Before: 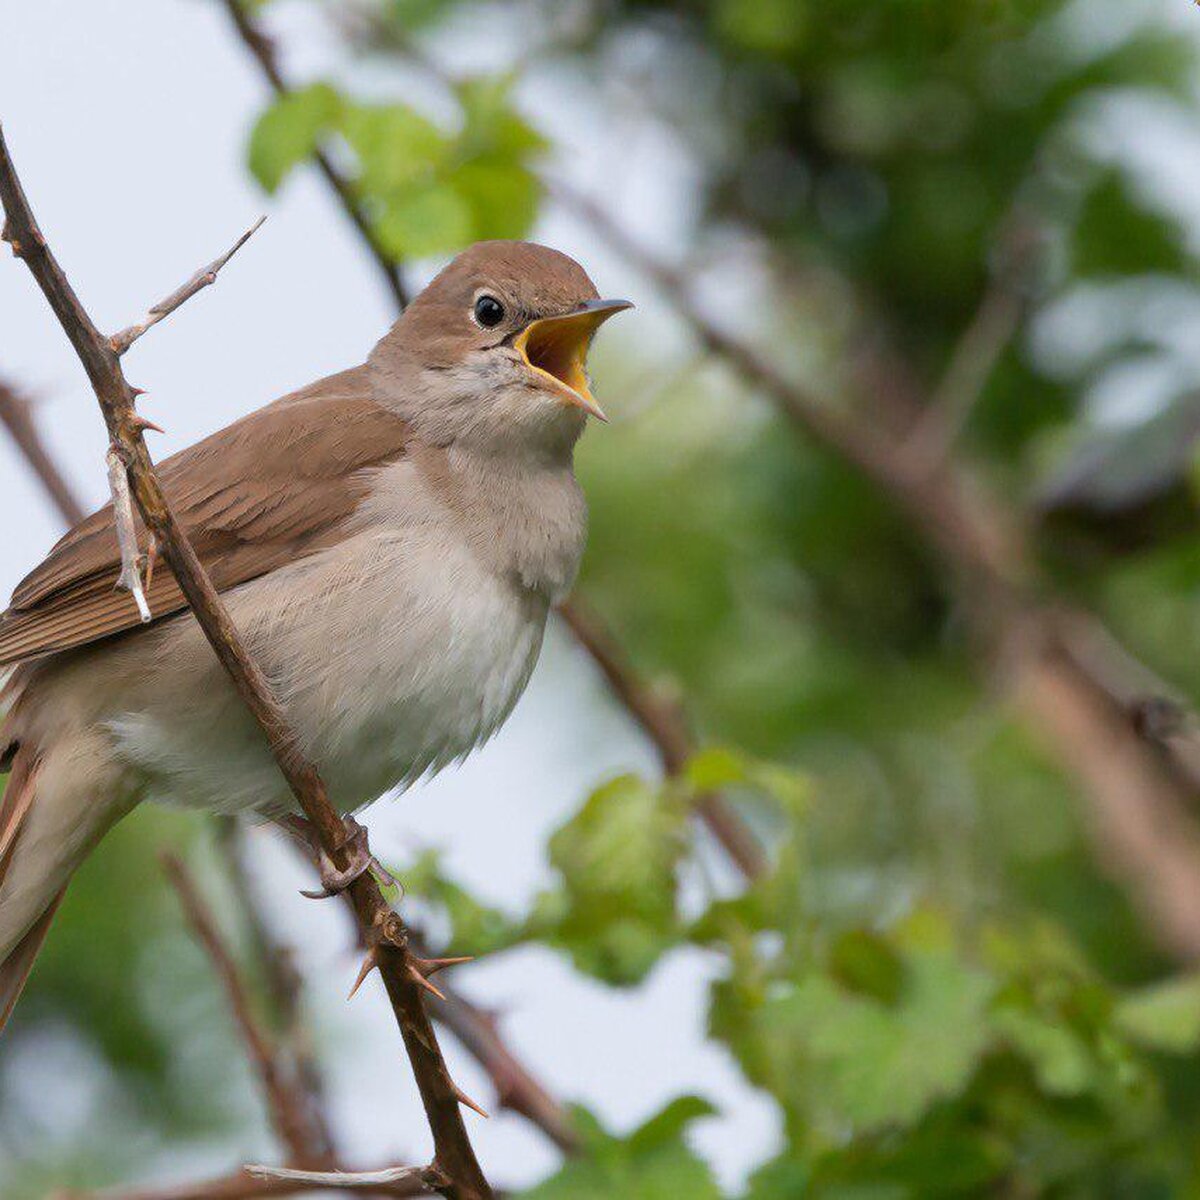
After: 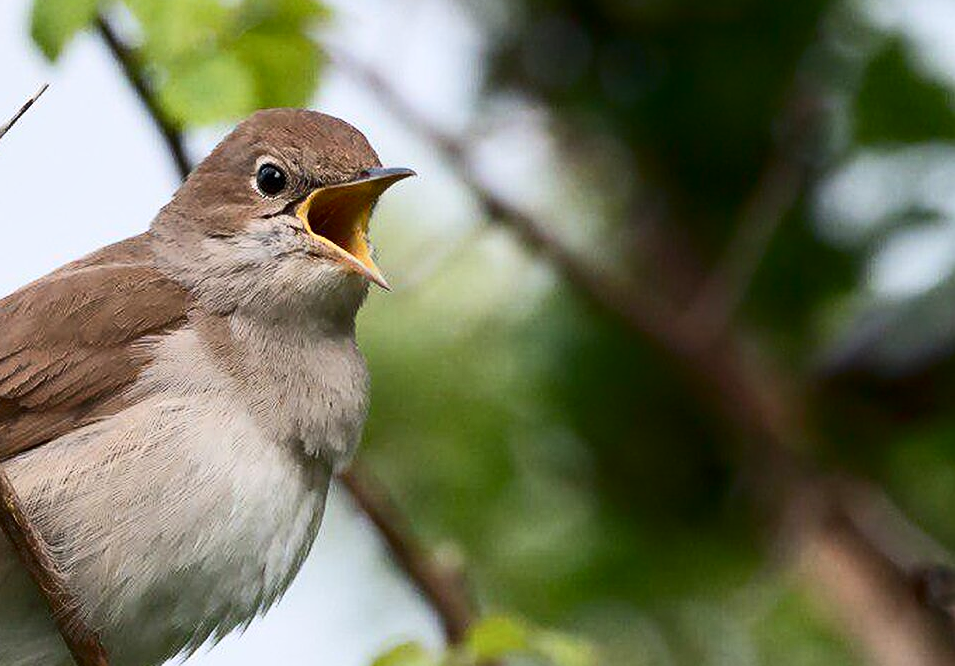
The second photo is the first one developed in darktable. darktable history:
shadows and highlights: shadows -87.79, highlights -35.77, soften with gaussian
sharpen: on, module defaults
contrast brightness saturation: contrast 0.277
crop: left 18.239%, top 11.068%, right 2.165%, bottom 33.413%
